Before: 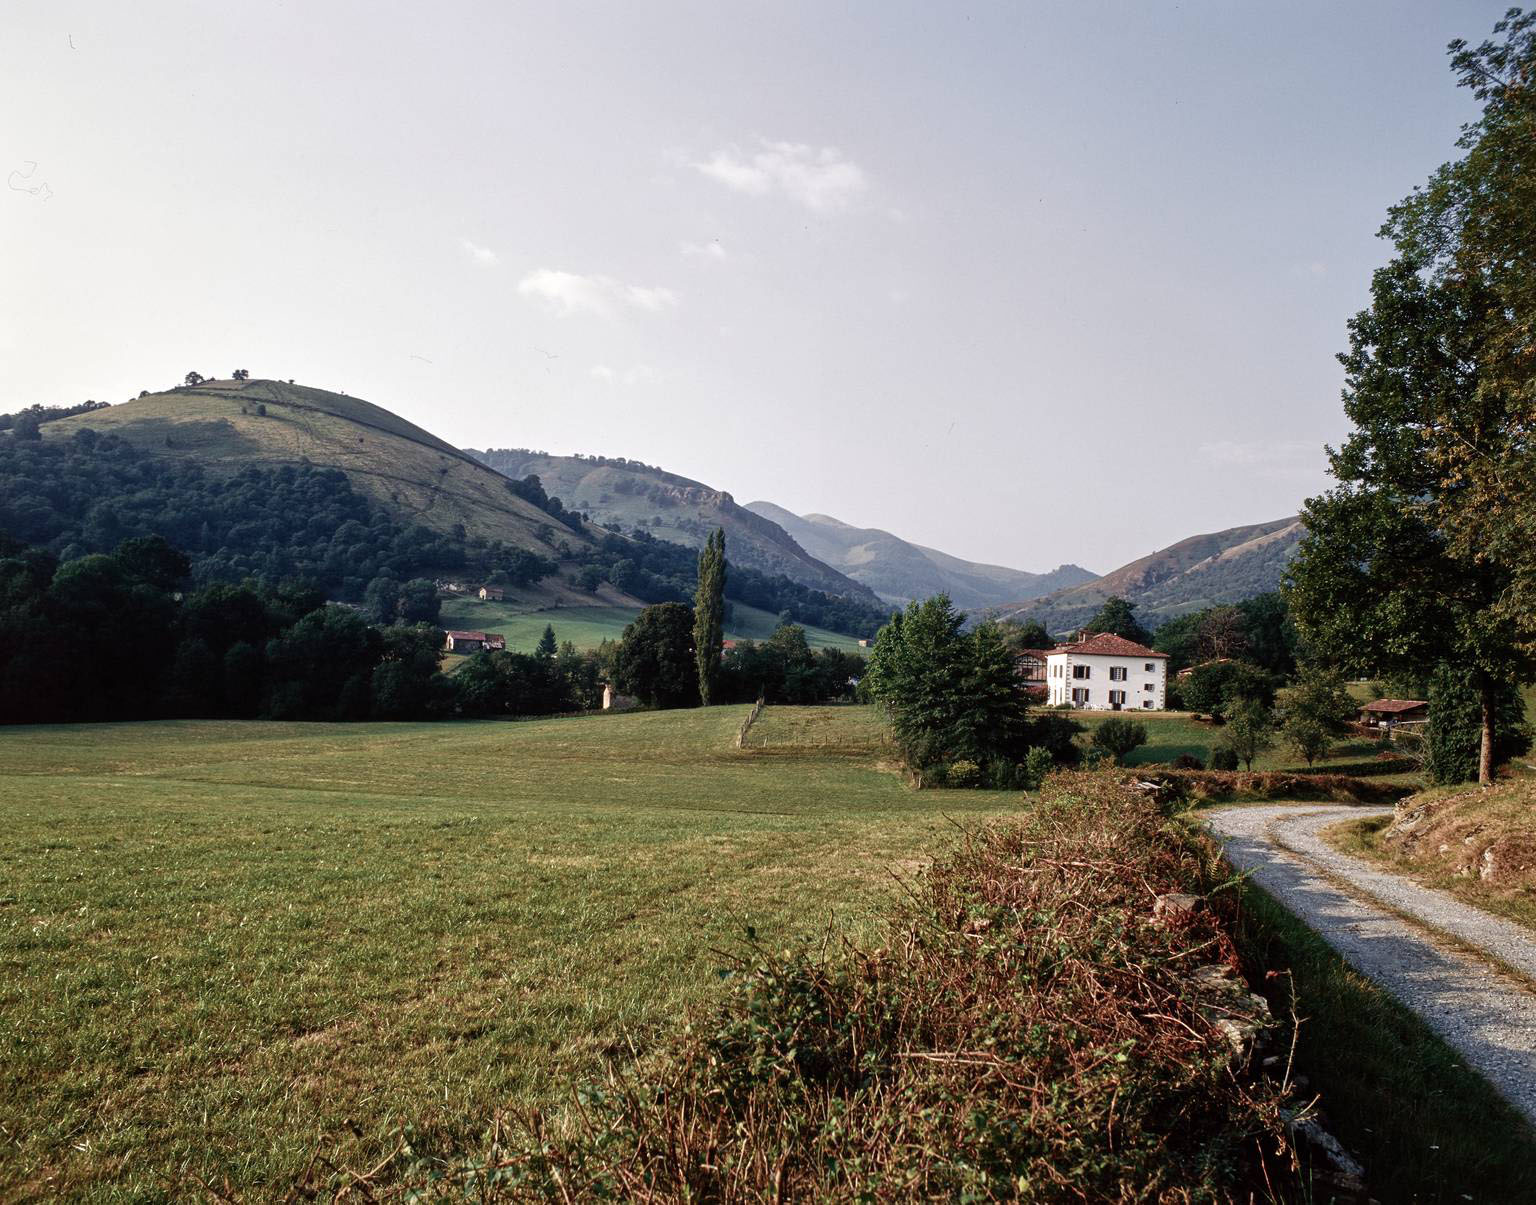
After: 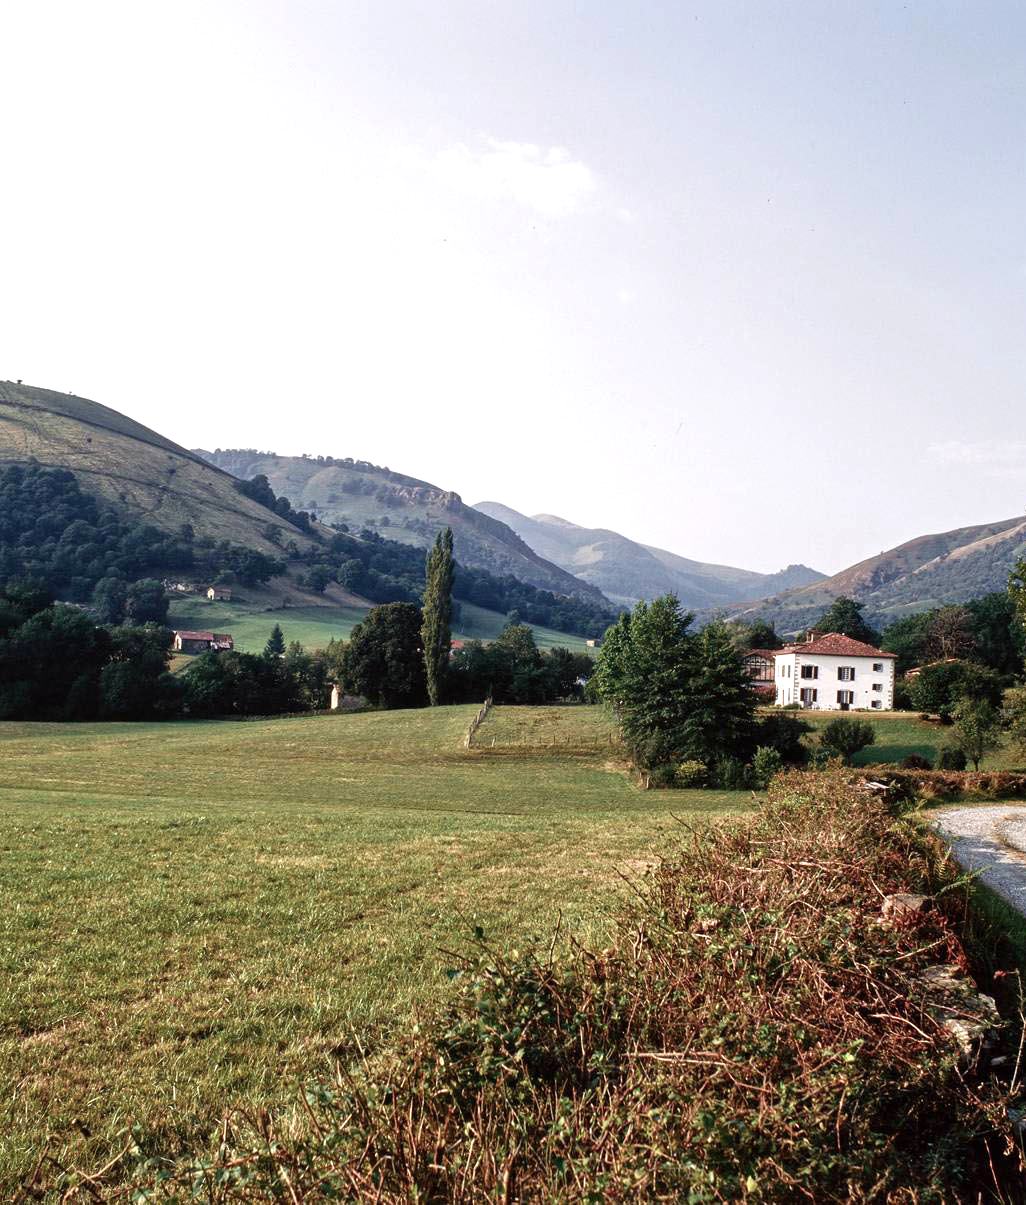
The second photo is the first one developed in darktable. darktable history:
crop and rotate: left 17.732%, right 15.423%
exposure: exposure 0.485 EV, compensate highlight preservation false
